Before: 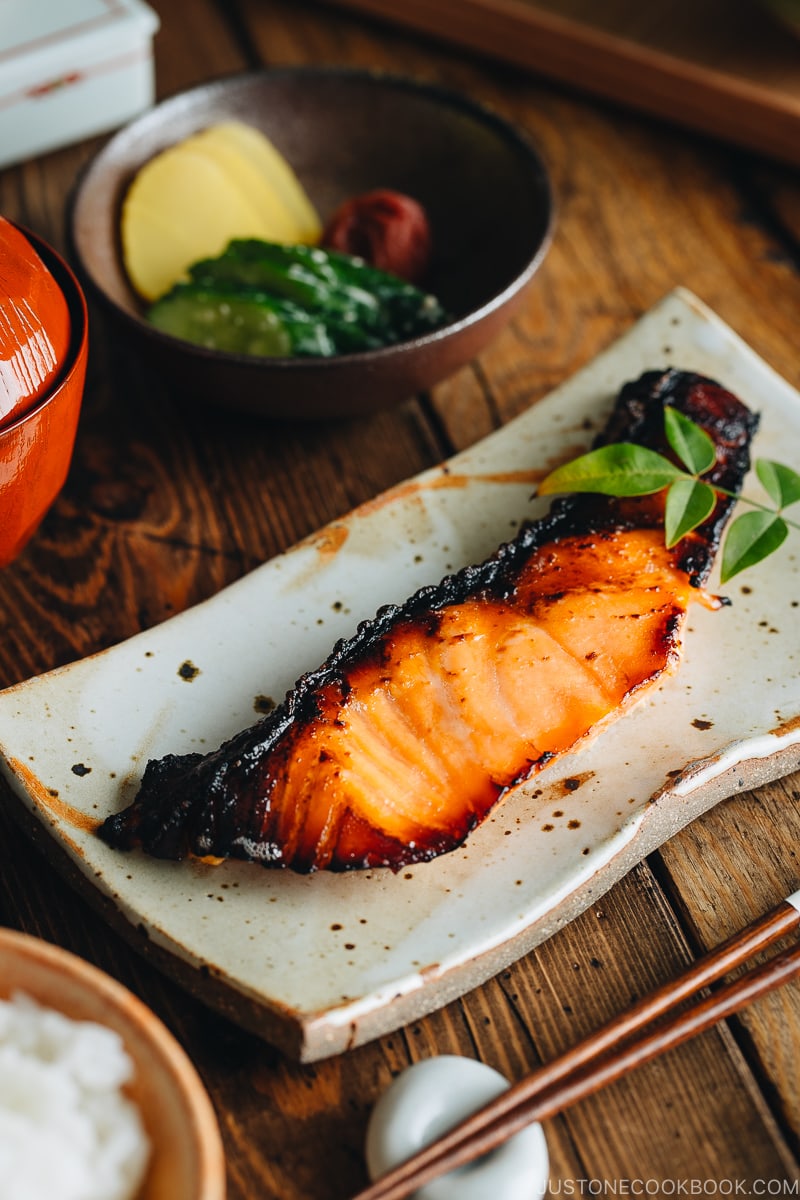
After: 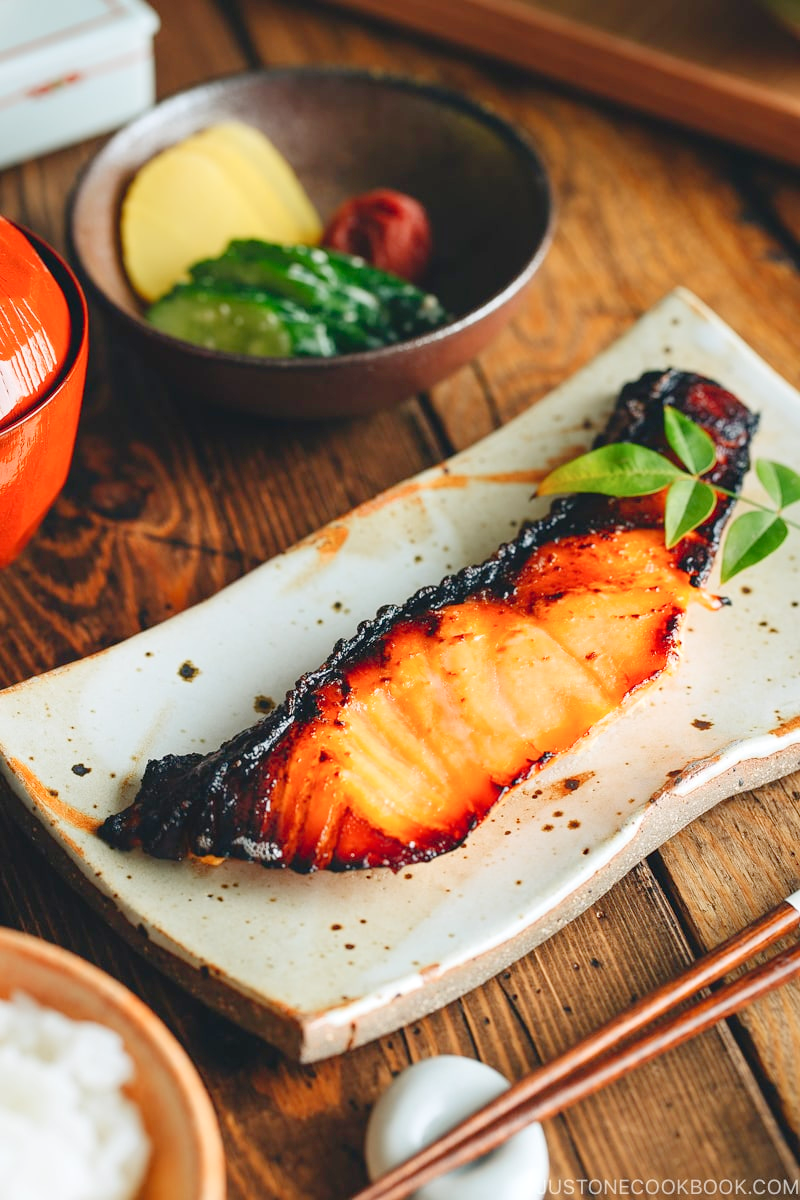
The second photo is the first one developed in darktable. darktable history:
levels: levels [0, 0.397, 0.955]
contrast brightness saturation: saturation -0.104
